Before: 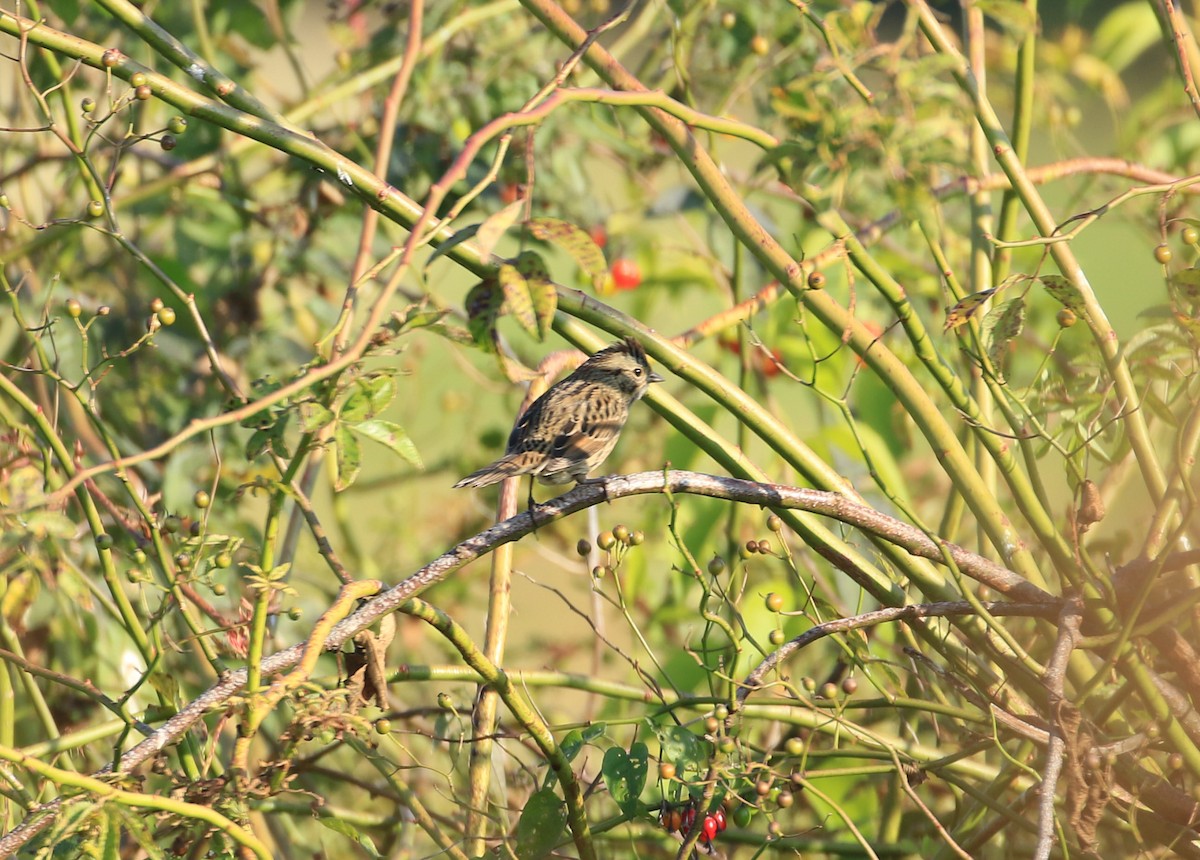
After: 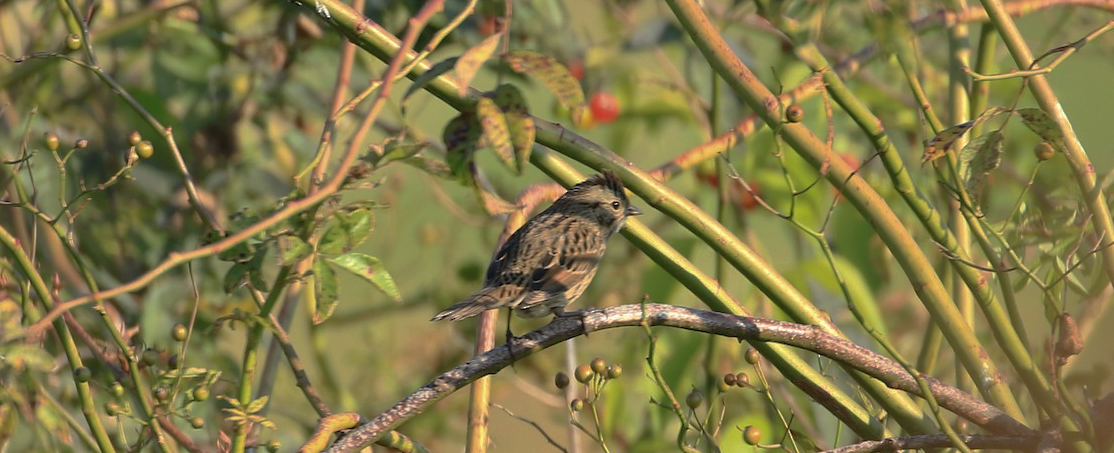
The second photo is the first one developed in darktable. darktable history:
crop: left 1.839%, top 19.443%, right 5.305%, bottom 27.78%
base curve: curves: ch0 [(0, 0) (0.841, 0.609) (1, 1)], preserve colors none
